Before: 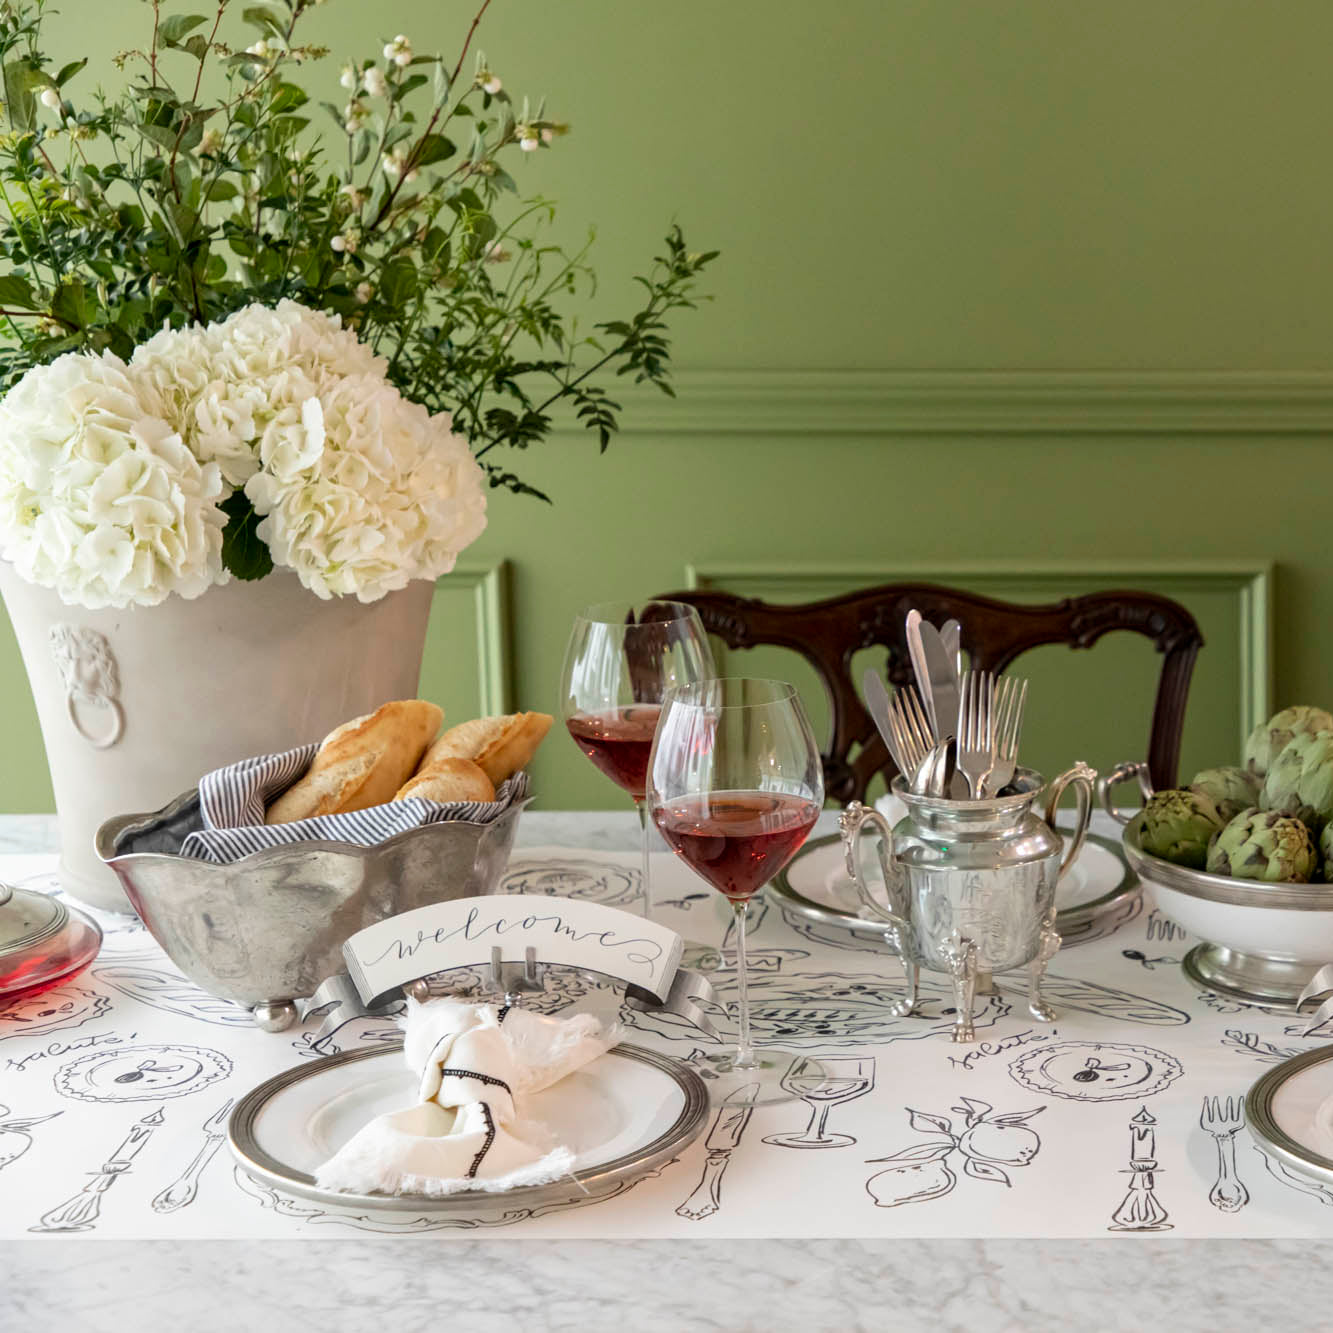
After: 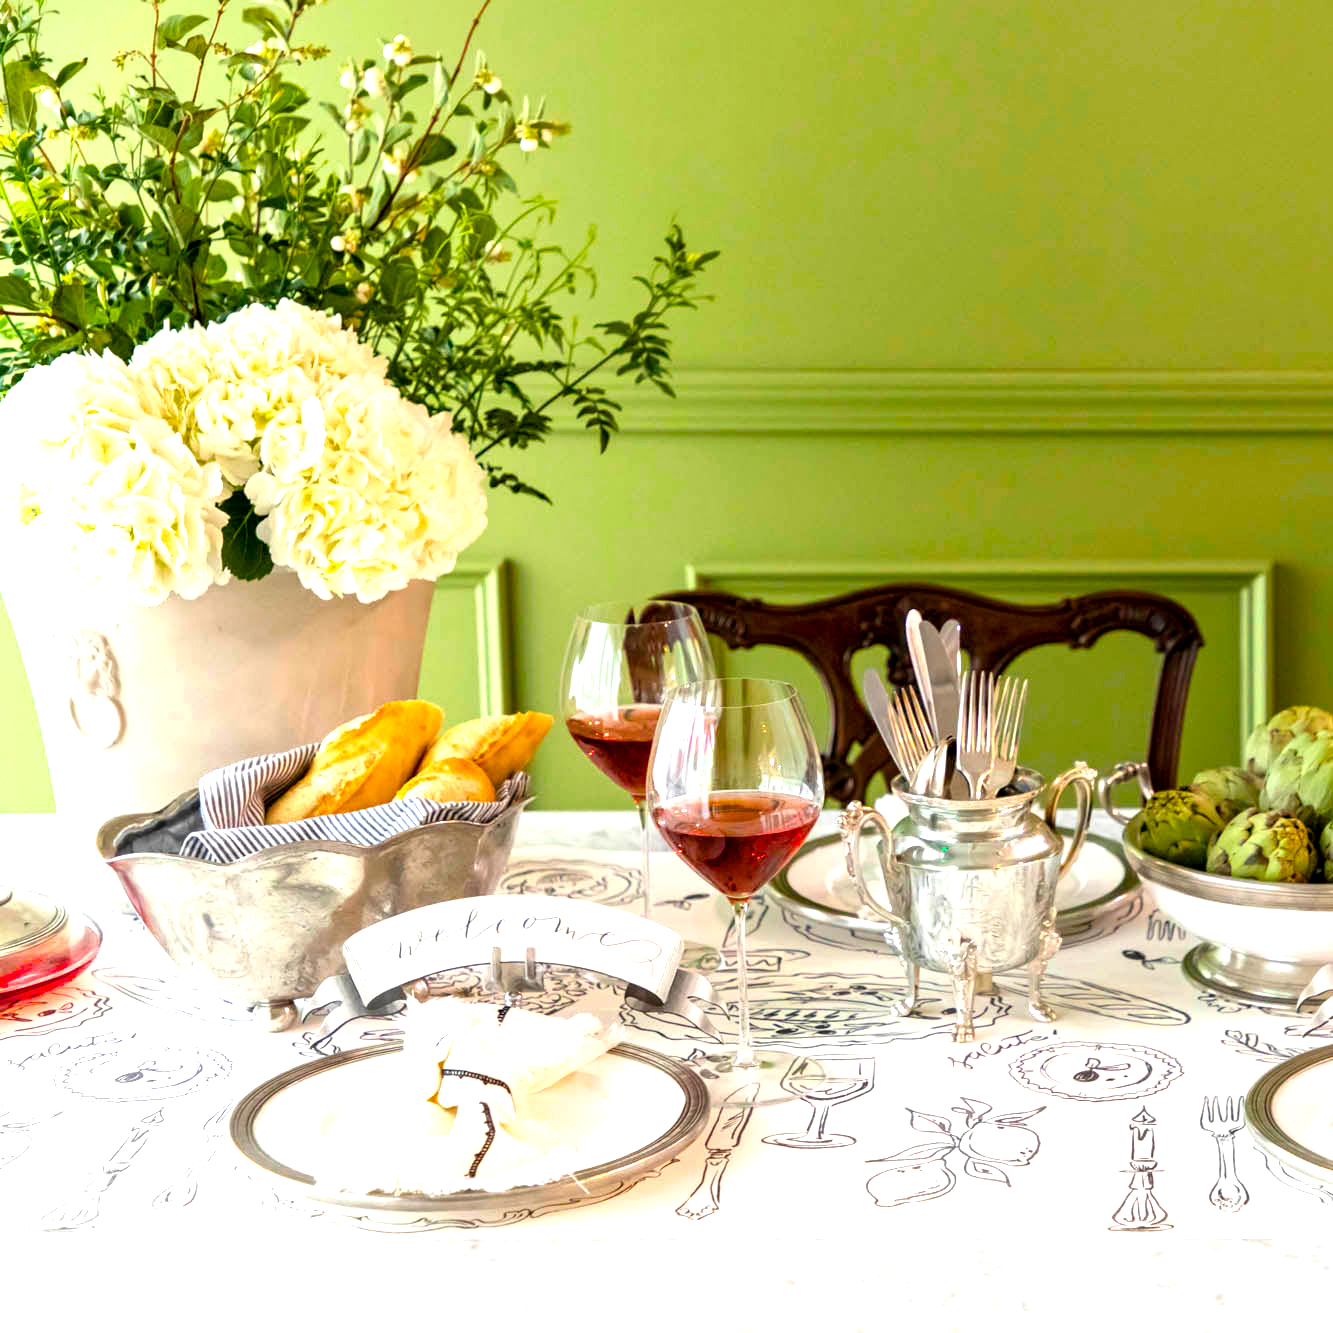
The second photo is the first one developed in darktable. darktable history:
exposure: black level correction 0.001, exposure 1.116 EV, compensate highlight preservation false
color balance rgb: linear chroma grading › global chroma 15%, perceptual saturation grading › global saturation 30%
local contrast: mode bilateral grid, contrast 20, coarseness 50, detail 120%, midtone range 0.2
